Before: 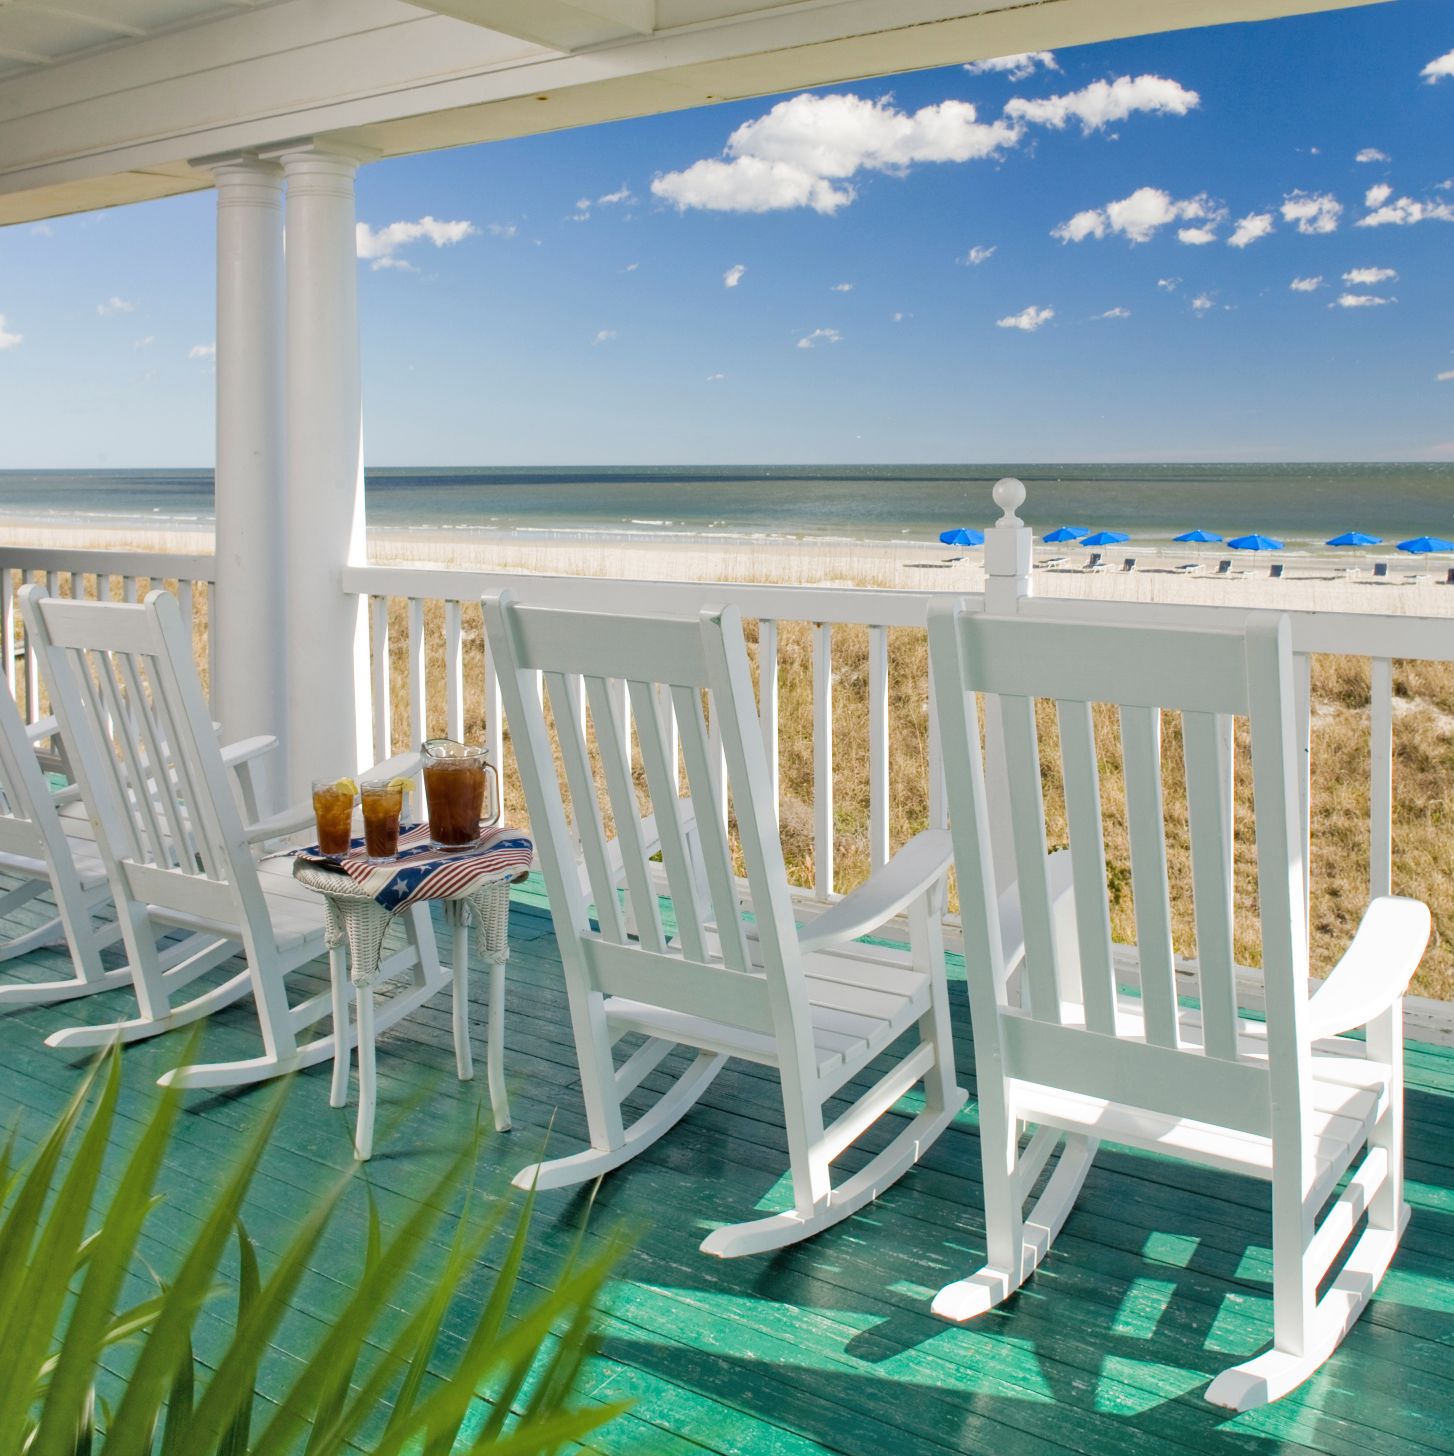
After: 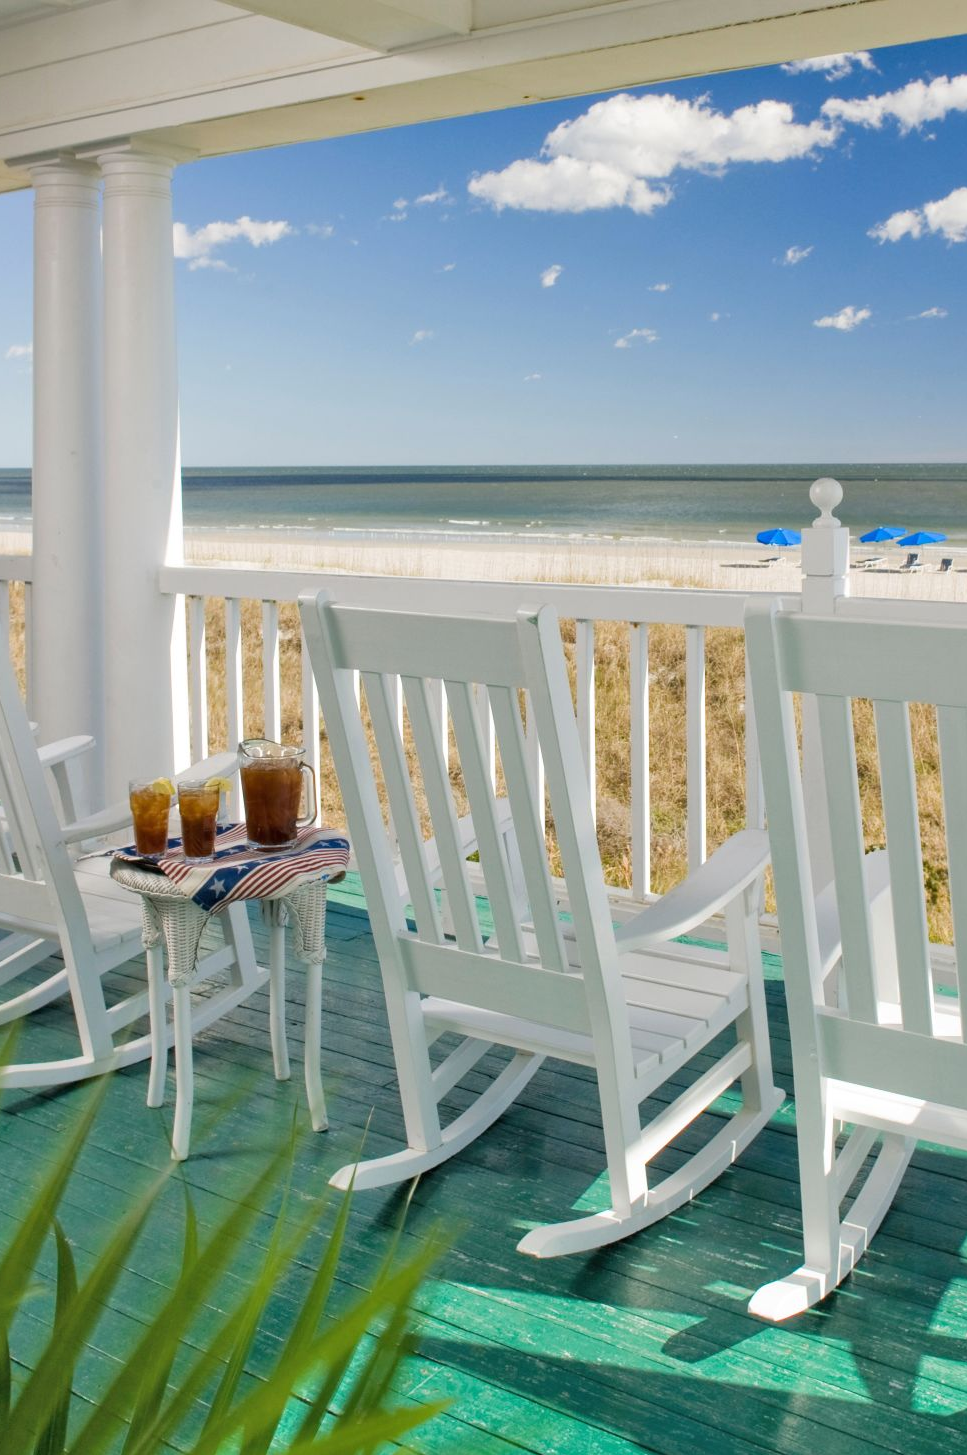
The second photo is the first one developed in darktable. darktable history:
crop and rotate: left 12.64%, right 20.851%
